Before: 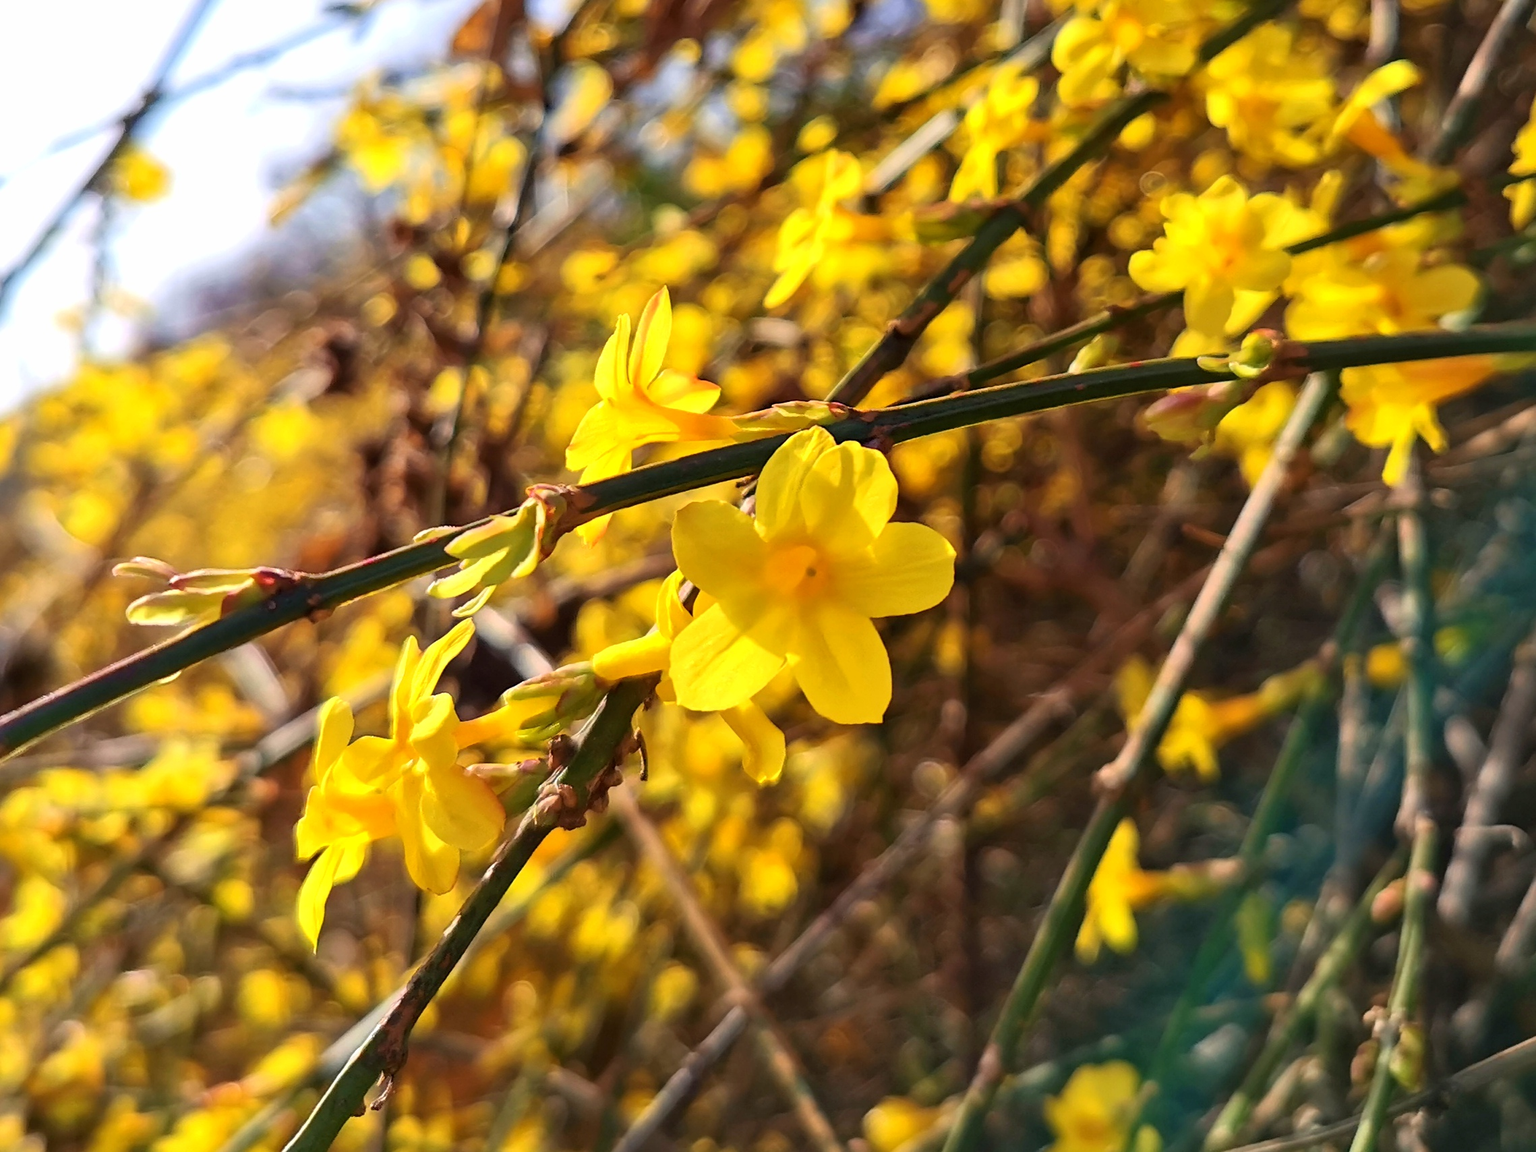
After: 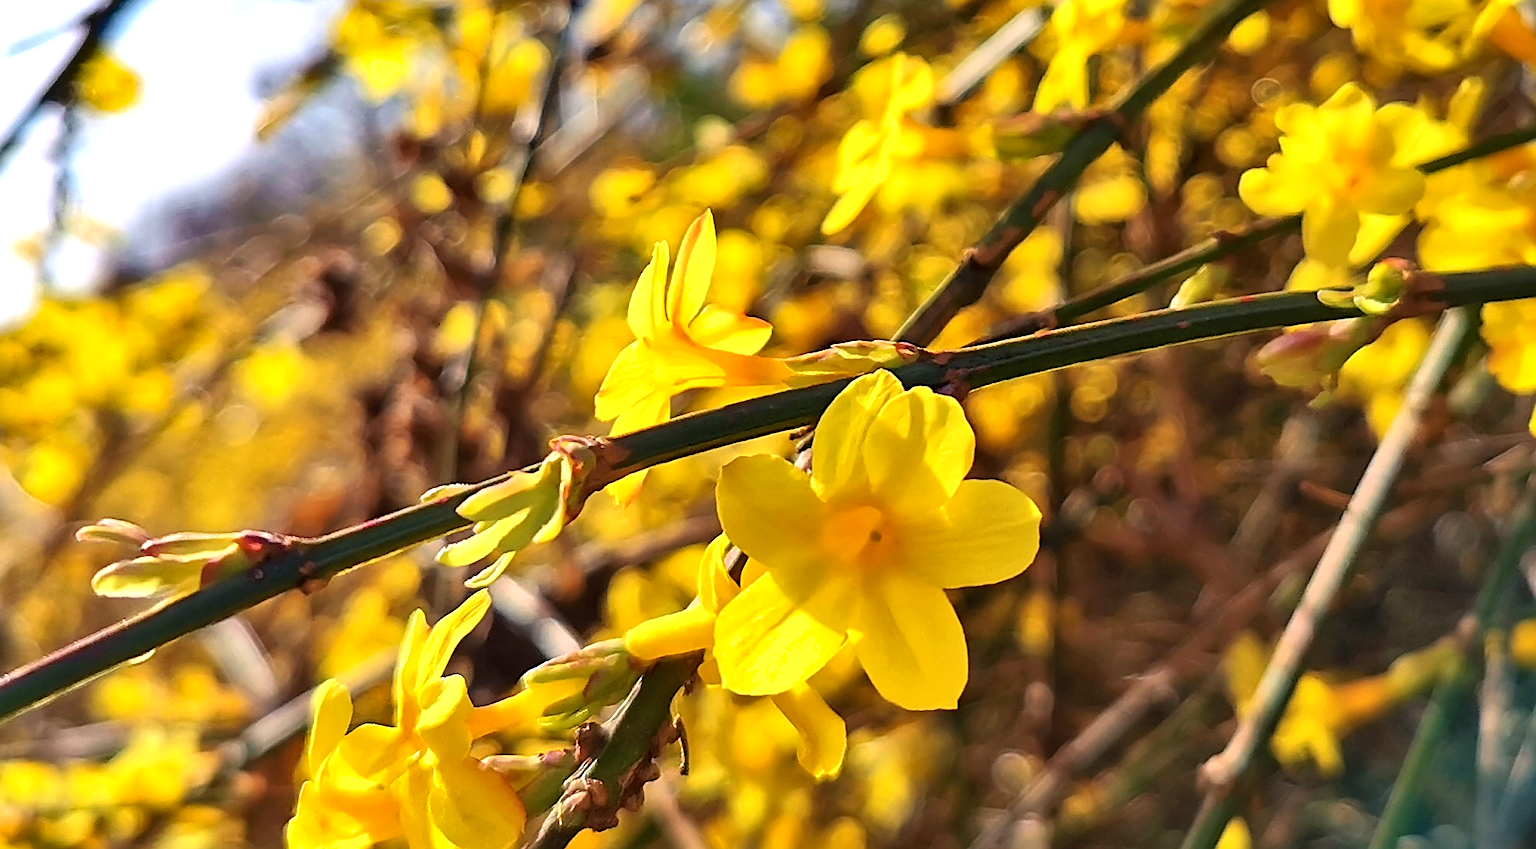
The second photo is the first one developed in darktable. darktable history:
shadows and highlights: soften with gaussian
crop: left 2.988%, top 9.001%, right 9.608%, bottom 26.489%
exposure: exposure 0.161 EV, compensate exposure bias true, compensate highlight preservation false
sharpen: on, module defaults
